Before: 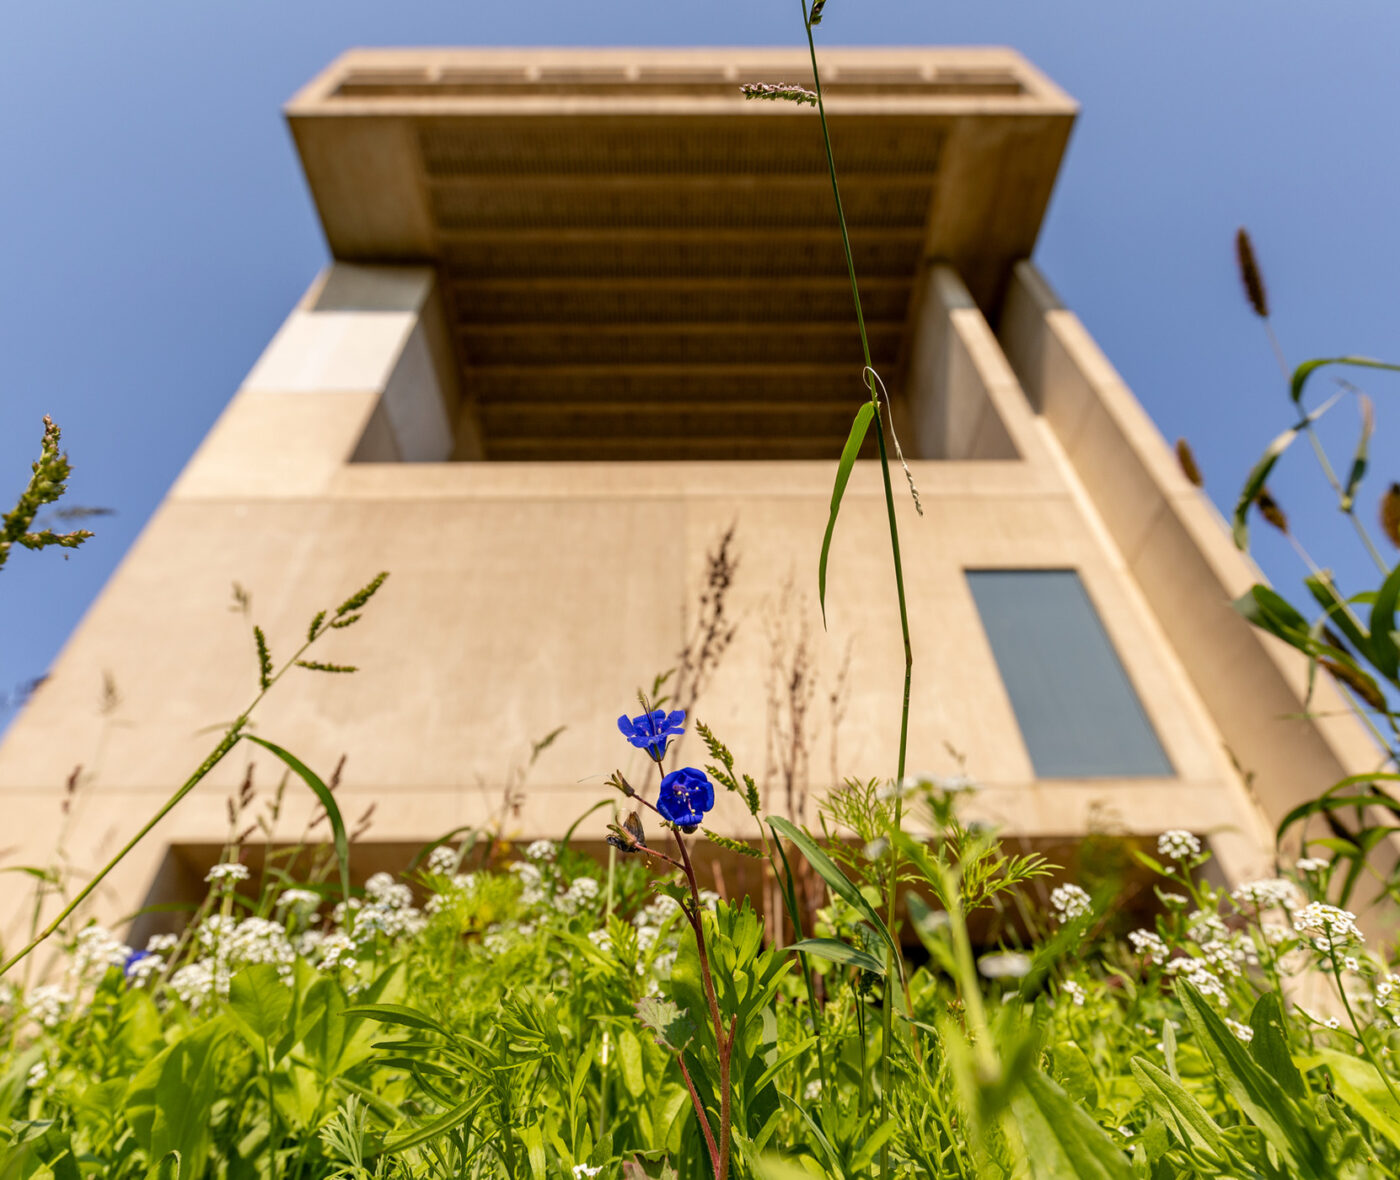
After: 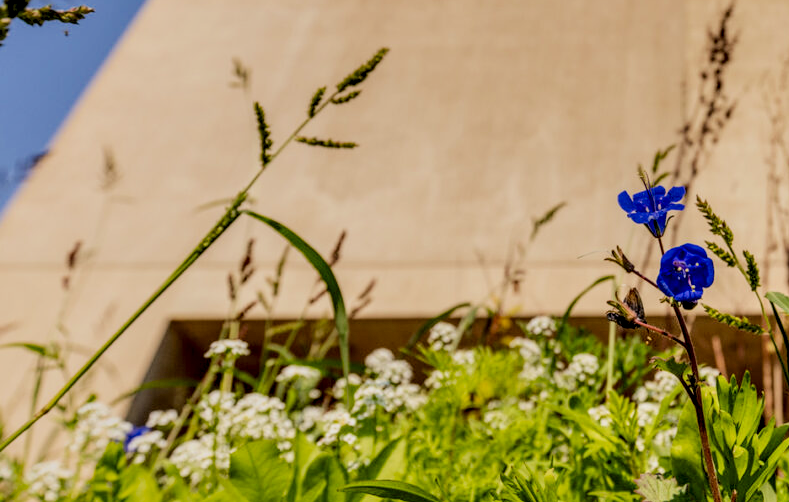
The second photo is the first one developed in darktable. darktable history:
contrast brightness saturation: saturation 0.1
crop: top 44.483%, right 43.593%, bottom 12.892%
local contrast: highlights 60%, shadows 60%, detail 160%
filmic rgb: black relative exposure -6.15 EV, white relative exposure 6.96 EV, hardness 2.23, color science v6 (2022)
